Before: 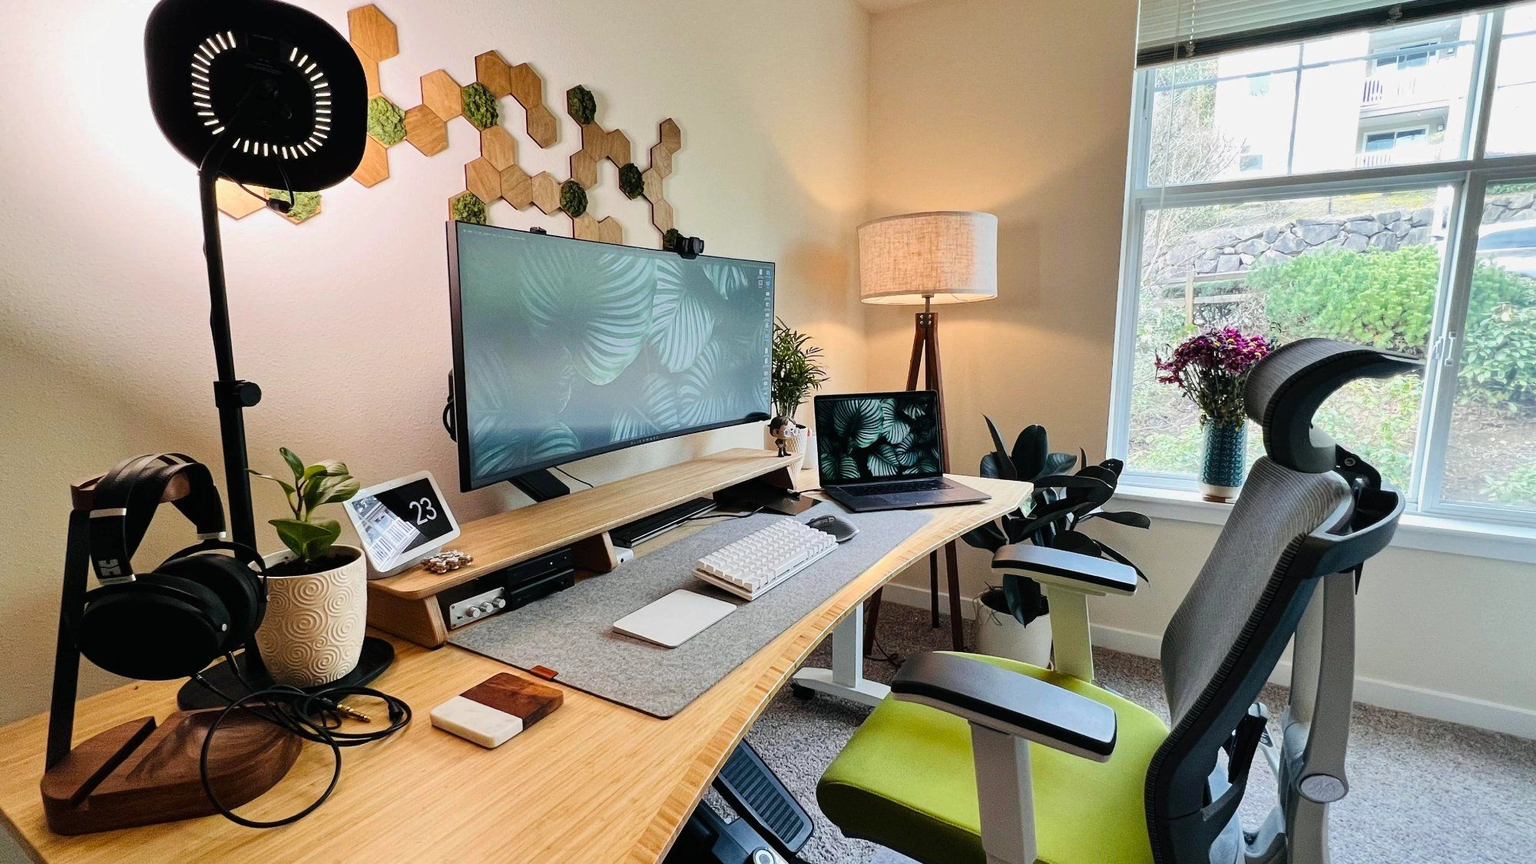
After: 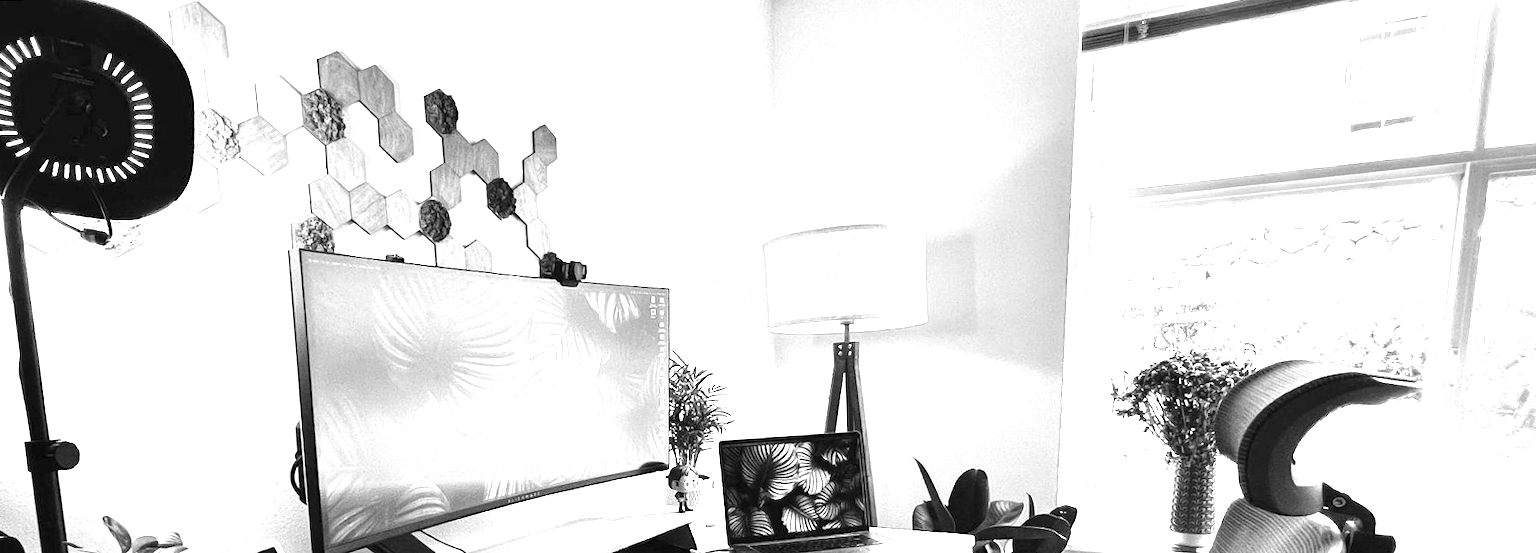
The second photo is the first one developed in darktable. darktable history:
rotate and perspective: rotation -1.42°, crop left 0.016, crop right 0.984, crop top 0.035, crop bottom 0.965
crop and rotate: left 11.812%, bottom 42.776%
monochrome: on, module defaults
exposure: black level correction 0, exposure 1.675 EV, compensate exposure bias true, compensate highlight preservation false
